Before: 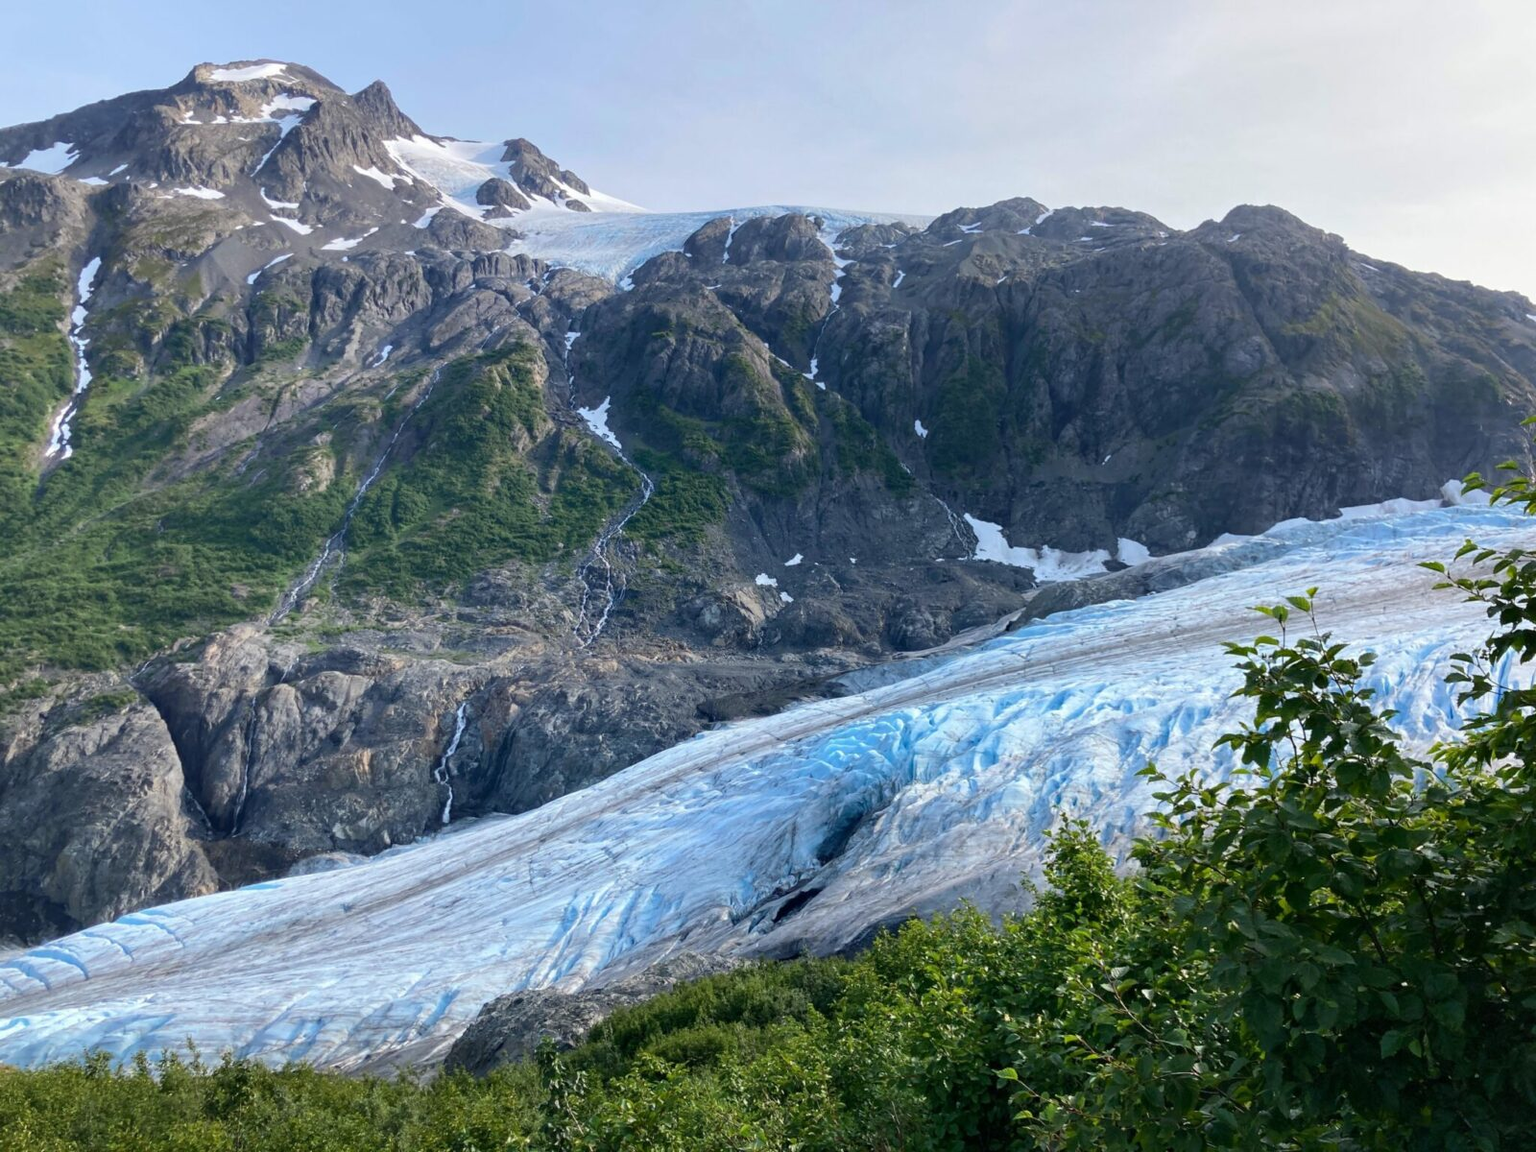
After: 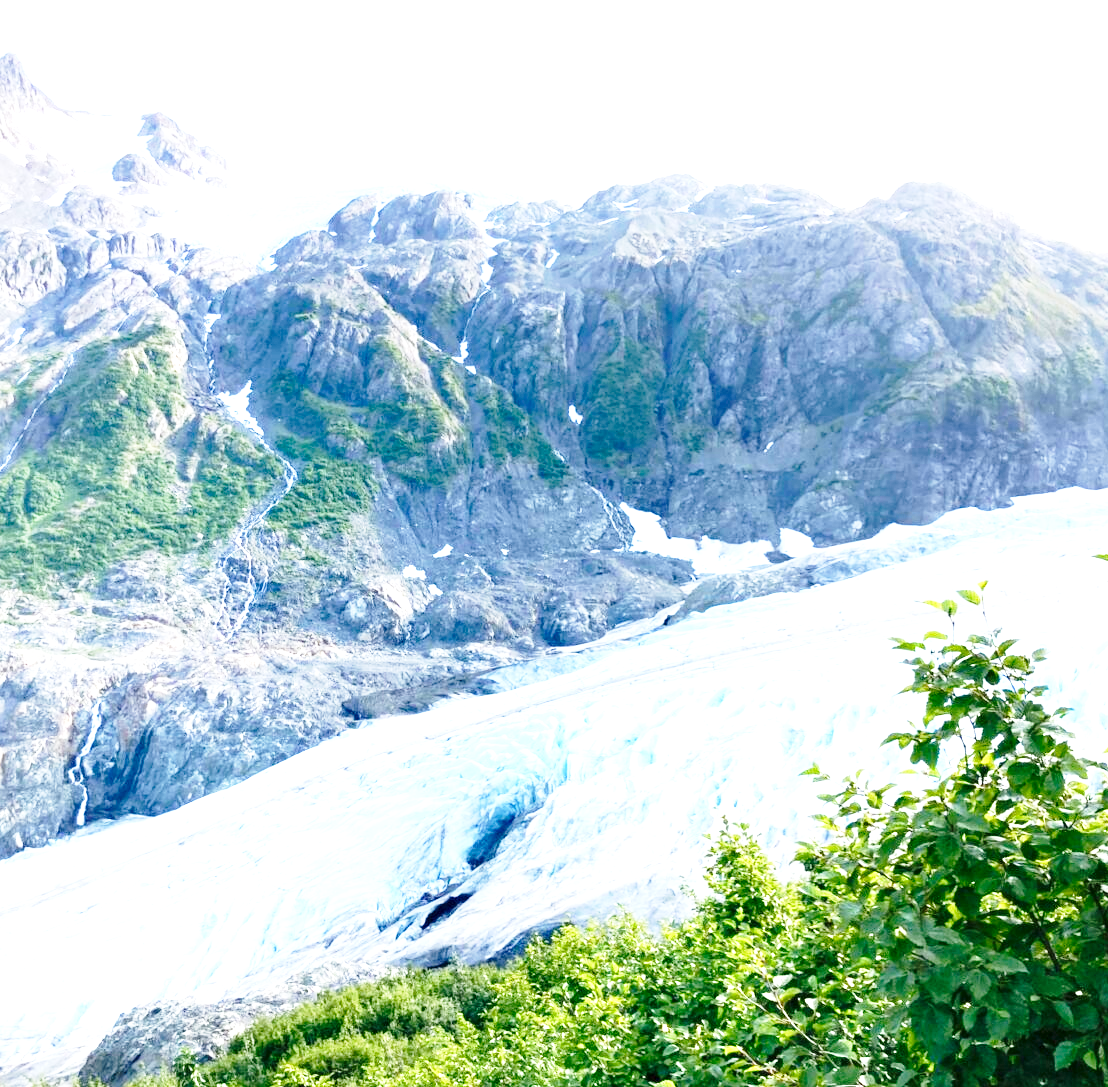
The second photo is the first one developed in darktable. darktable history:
exposure: black level correction 0.001, exposure 1.829 EV, compensate highlight preservation false
crop and rotate: left 24.034%, top 2.703%, right 6.705%, bottom 6.636%
local contrast: mode bilateral grid, contrast 21, coarseness 50, detail 101%, midtone range 0.2
base curve: curves: ch0 [(0, 0) (0.028, 0.03) (0.121, 0.232) (0.46, 0.748) (0.859, 0.968) (1, 1)], preserve colors none
